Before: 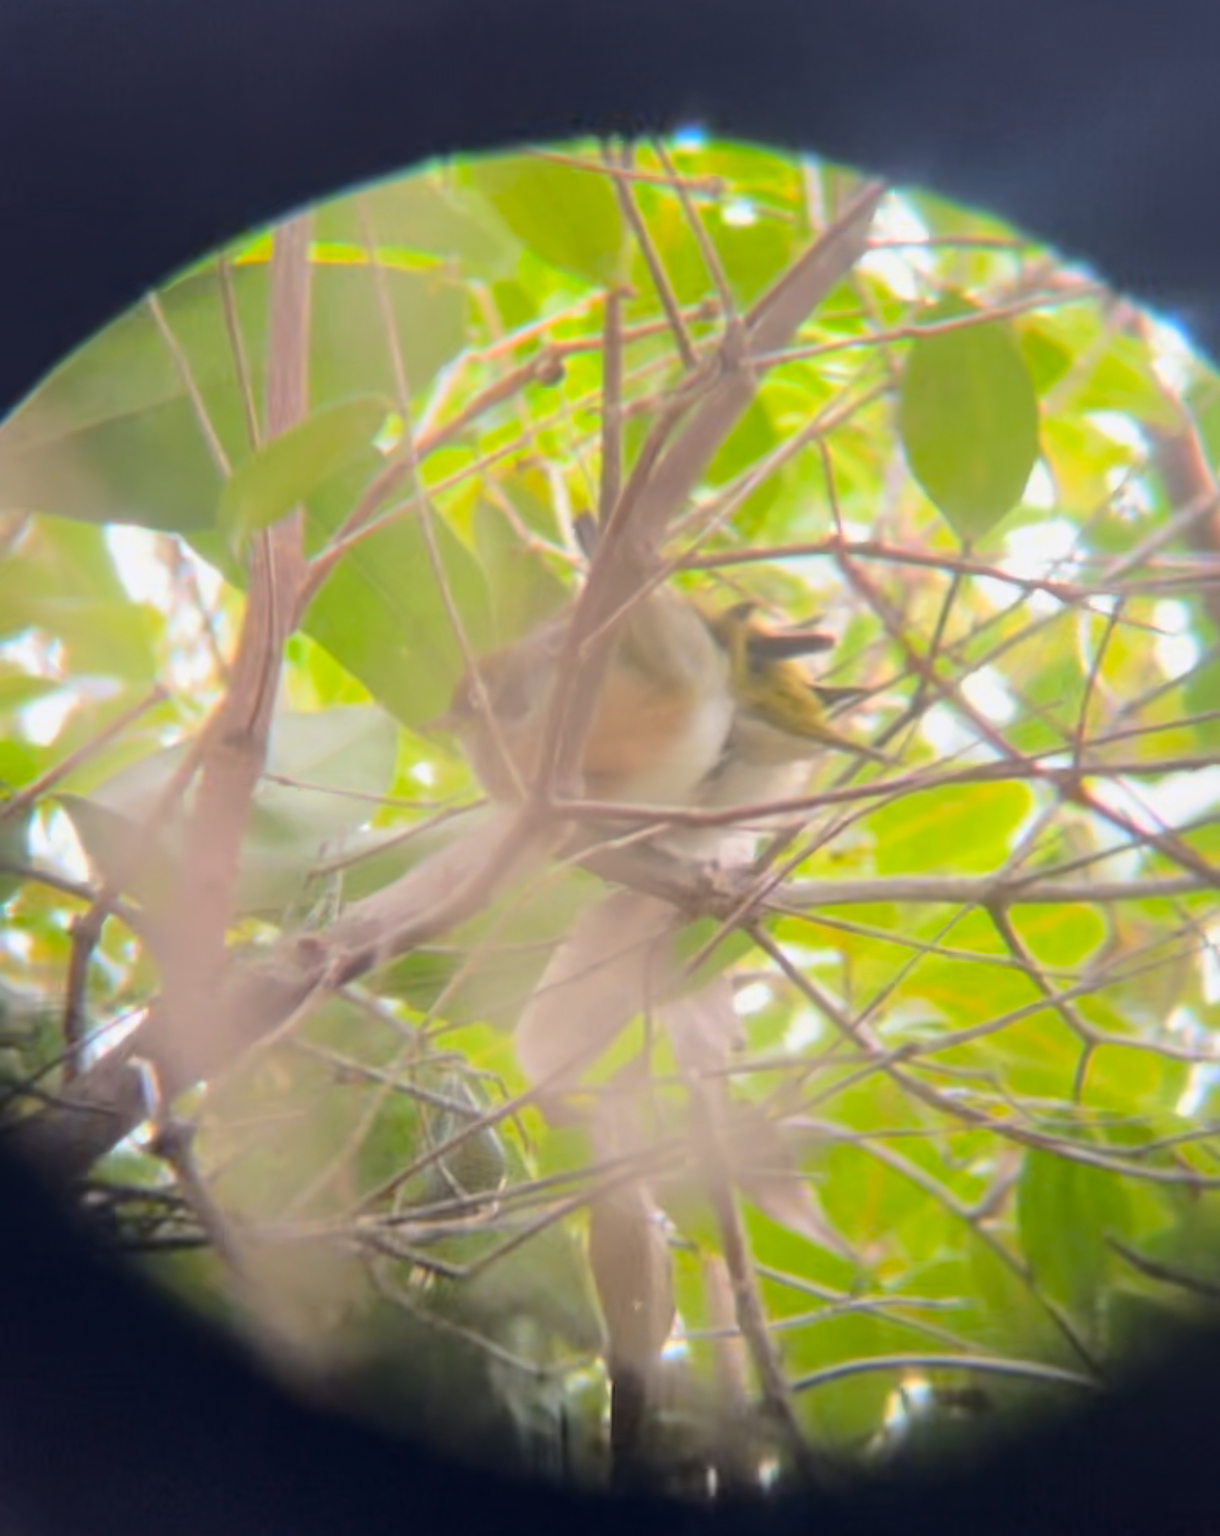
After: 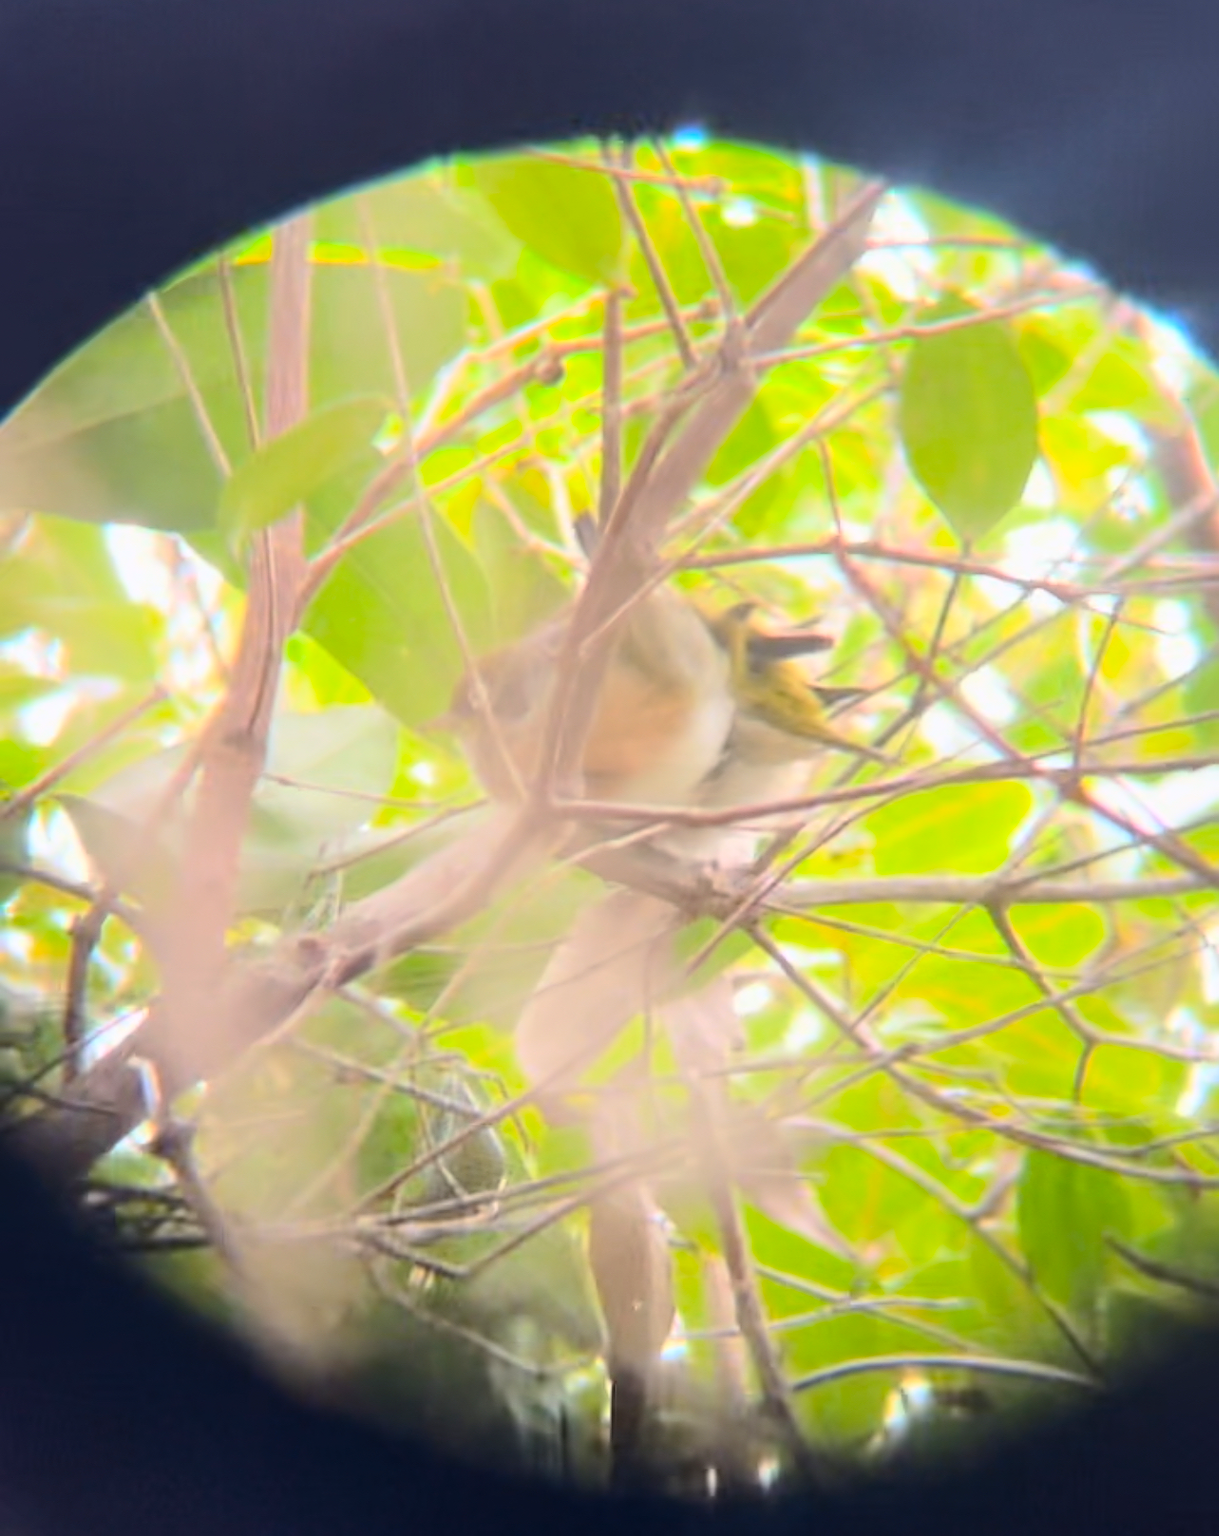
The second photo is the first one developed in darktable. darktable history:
contrast brightness saturation: contrast 0.2, brightness 0.16, saturation 0.22
sharpen: on, module defaults
